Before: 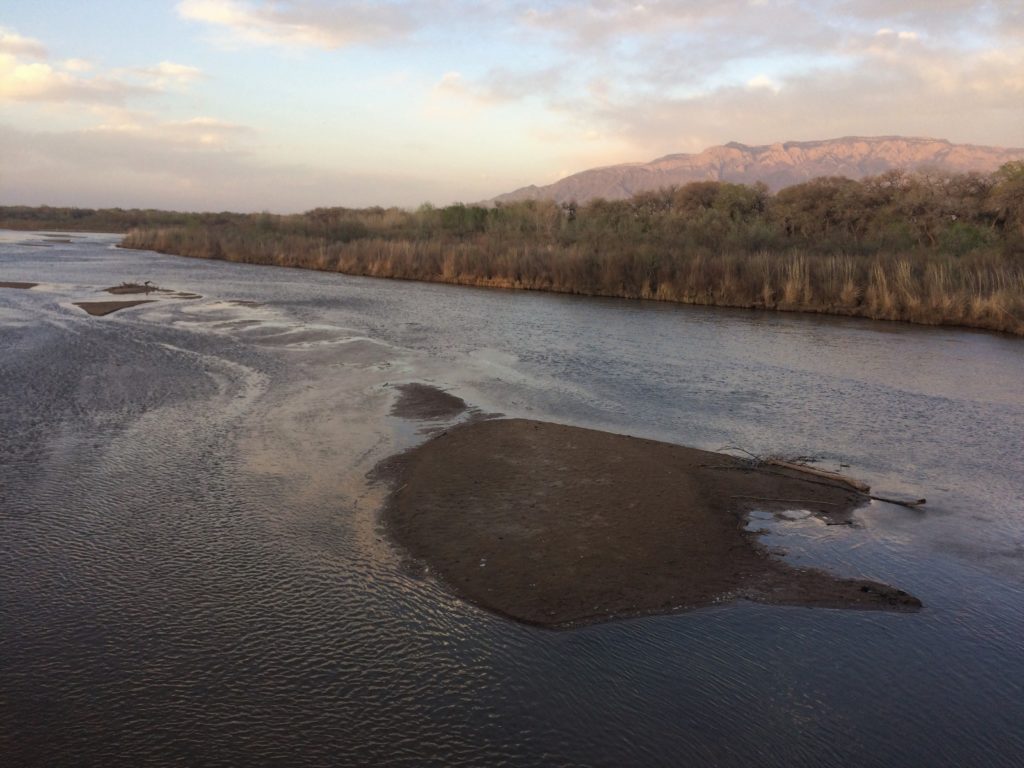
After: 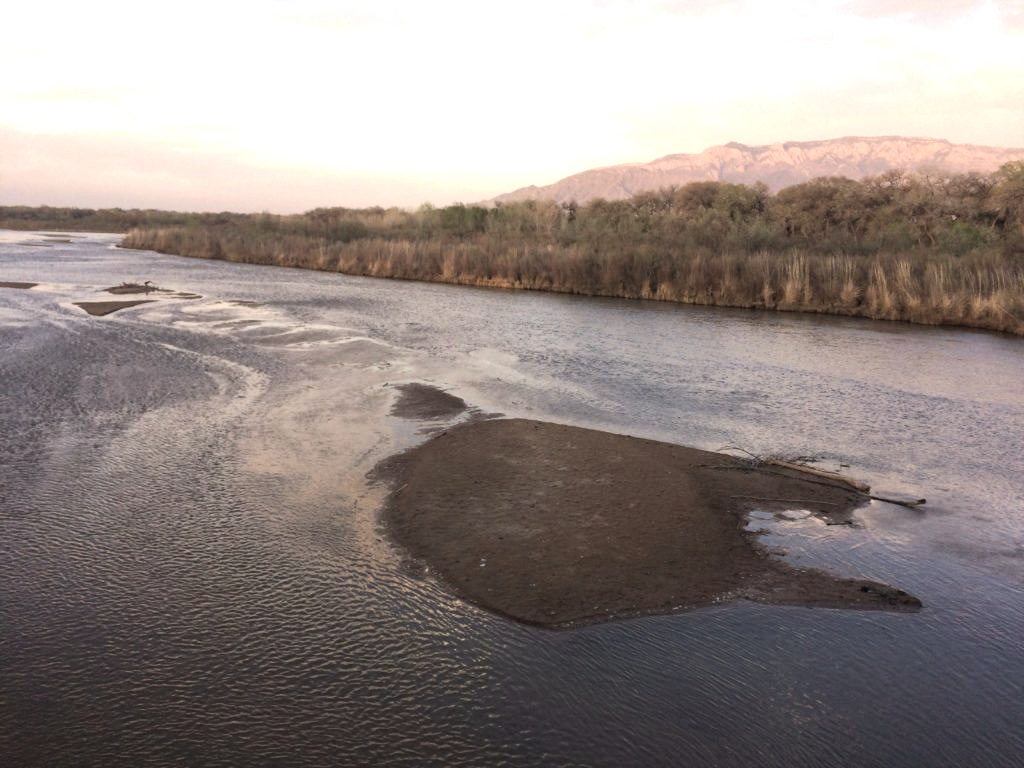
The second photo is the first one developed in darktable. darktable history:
contrast brightness saturation: contrast 0.103, brightness 0.022, saturation 0.024
contrast equalizer: y [[0.509, 0.517, 0.523, 0.523, 0.517, 0.509], [0.5 ×6], [0.5 ×6], [0 ×6], [0 ×6]], mix 0.576
velvia: strength 15.44%
color correction: highlights a* 5.53, highlights b* 5.17, saturation 0.673
exposure: exposure 0.779 EV, compensate exposure bias true, compensate highlight preservation false
tone equalizer: on, module defaults
